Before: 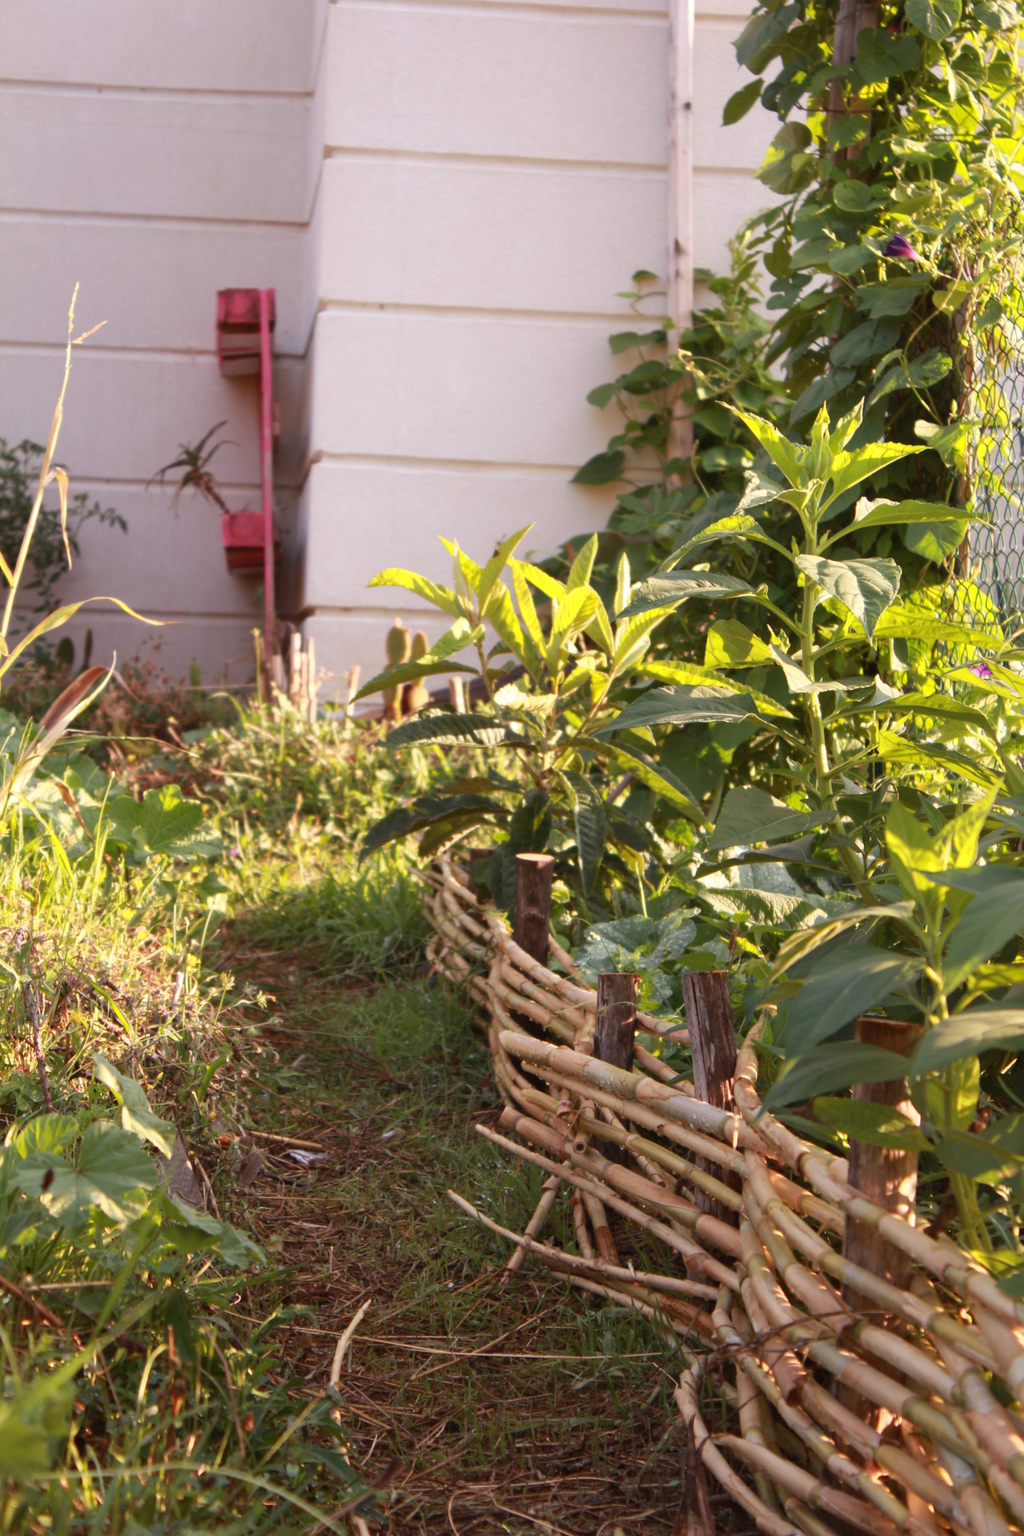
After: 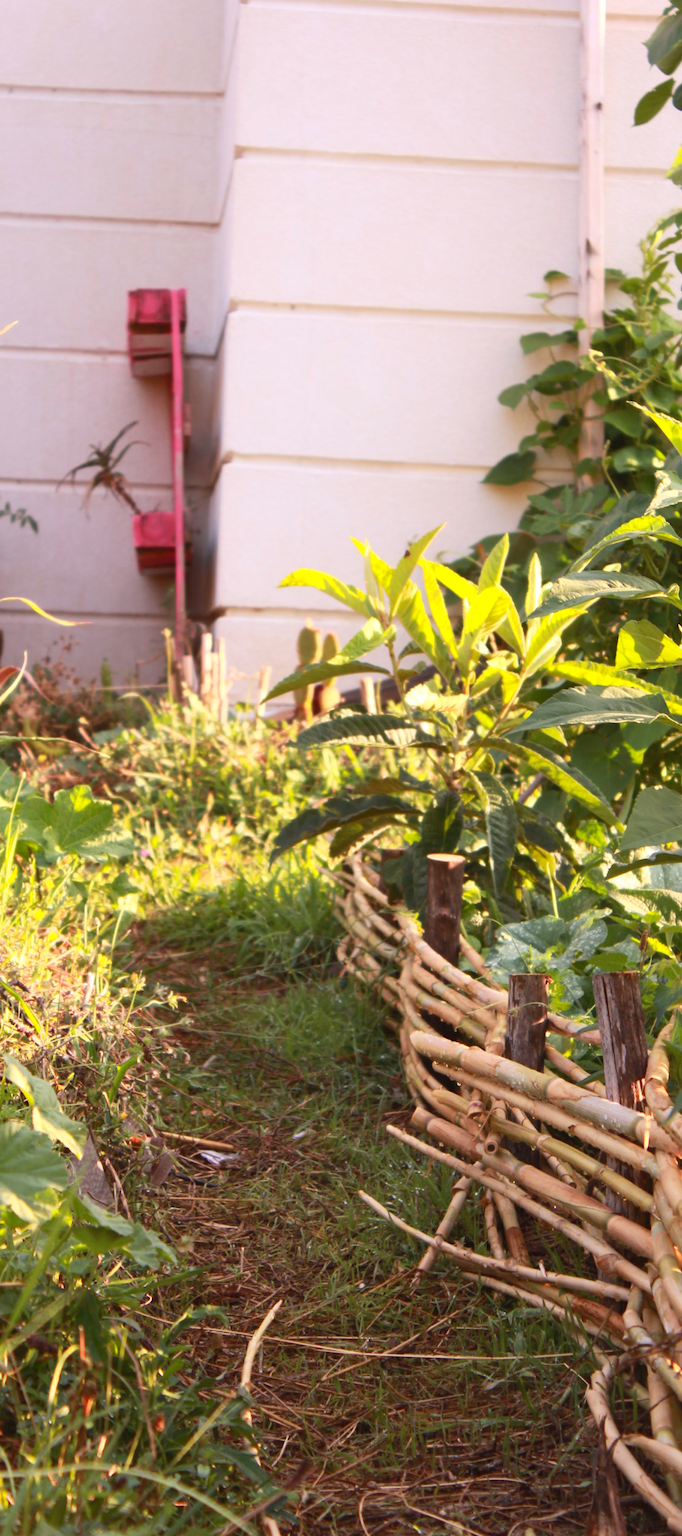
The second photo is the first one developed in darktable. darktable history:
contrast brightness saturation: contrast 0.2, brightness 0.16, saturation 0.22
crop and rotate: left 8.786%, right 24.548%
